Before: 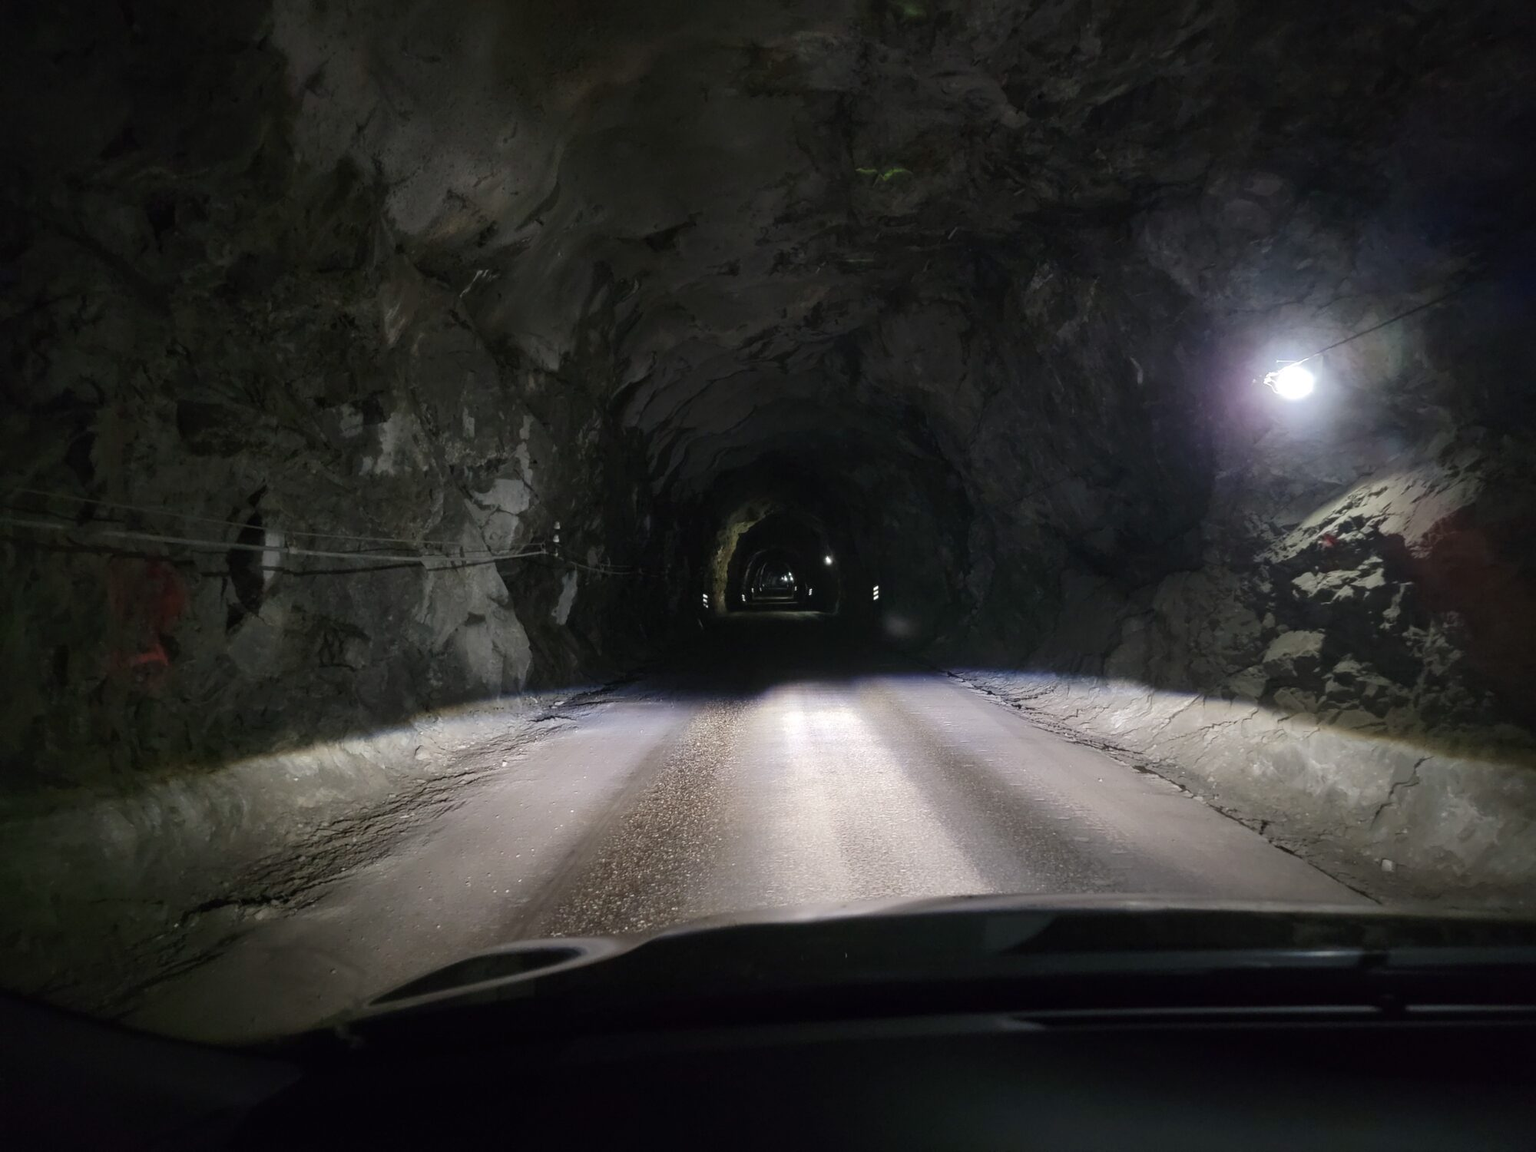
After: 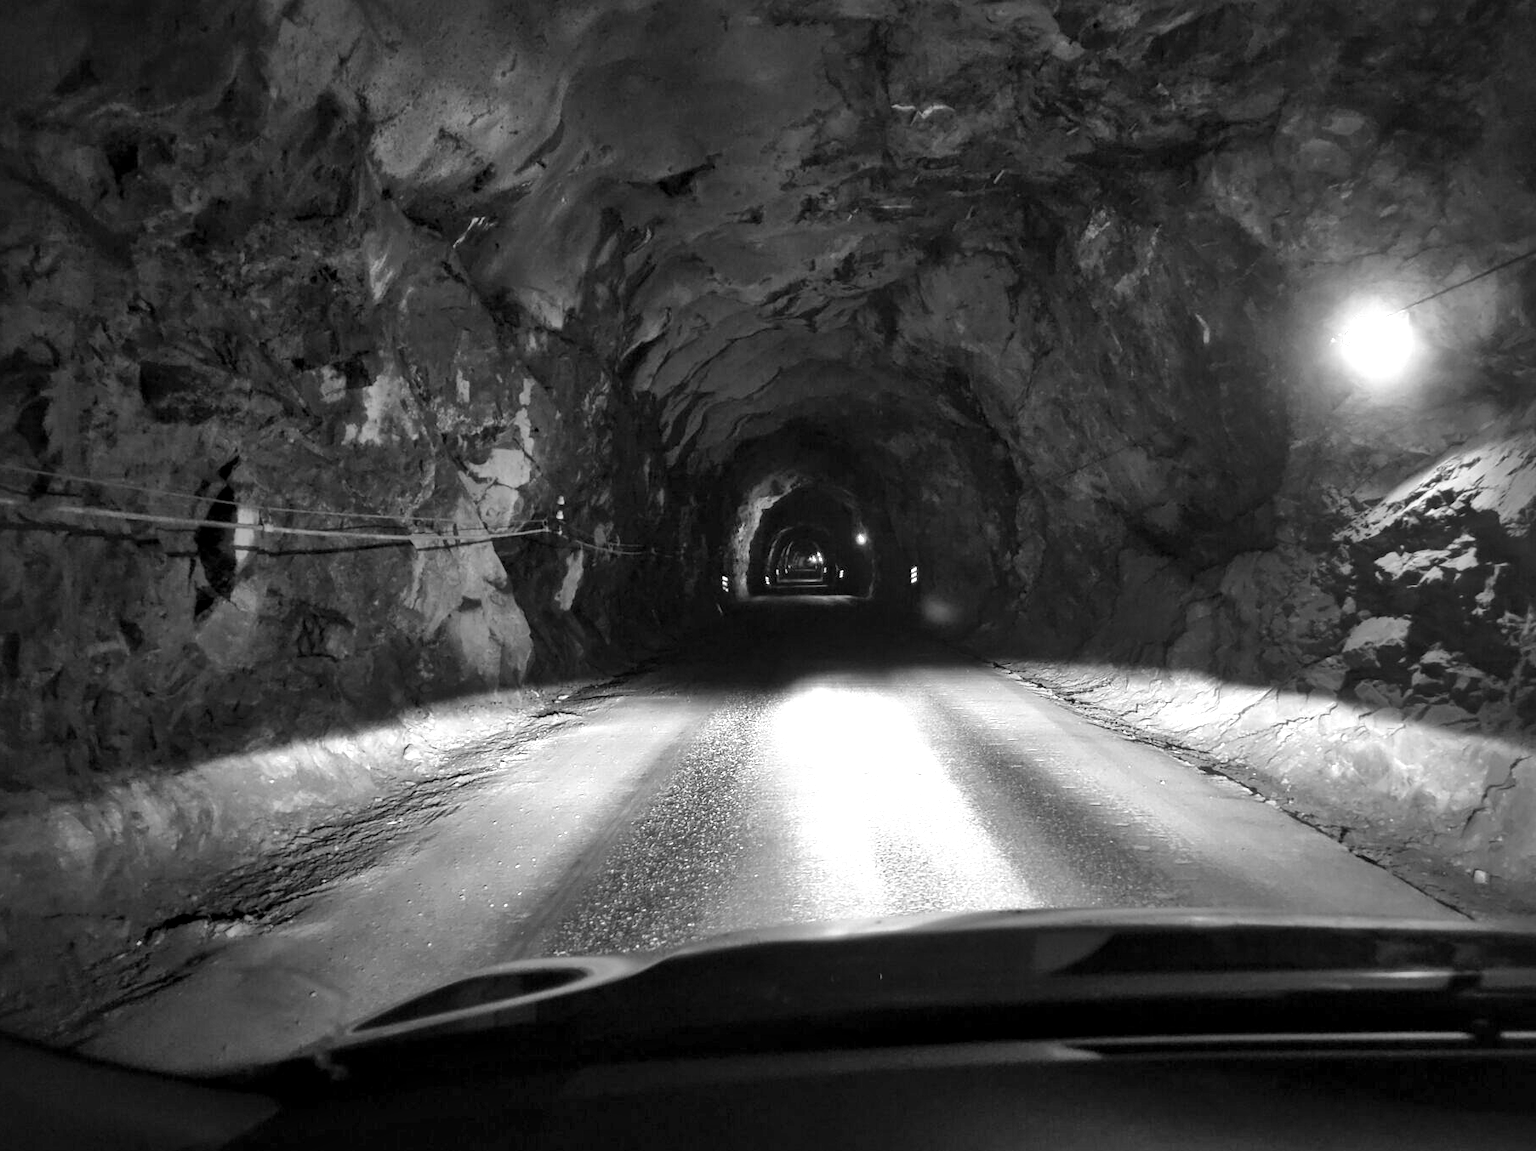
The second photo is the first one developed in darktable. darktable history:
white balance: emerald 1
crop: left 3.305%, top 6.436%, right 6.389%, bottom 3.258%
monochrome: a -74.22, b 78.2
shadows and highlights: soften with gaussian
tone equalizer: on, module defaults
local contrast: mode bilateral grid, contrast 25, coarseness 60, detail 151%, midtone range 0.2
color balance rgb: linear chroma grading › global chroma 10%, perceptual saturation grading › global saturation 40%, perceptual brilliance grading › global brilliance 30%, global vibrance 20%
